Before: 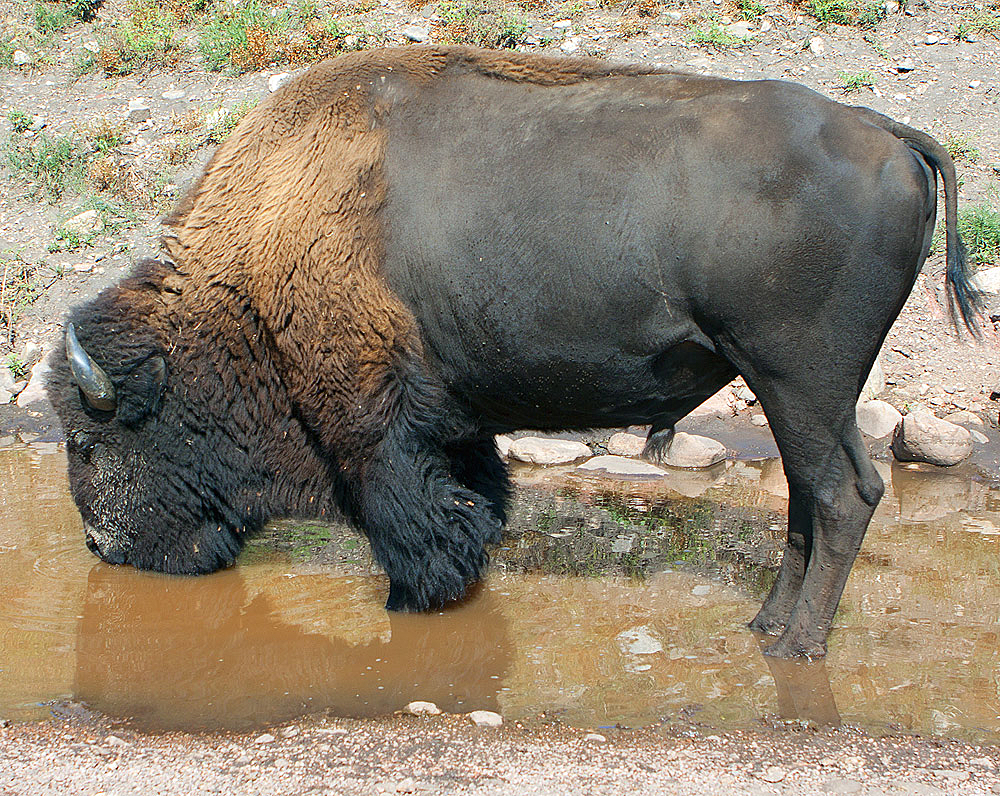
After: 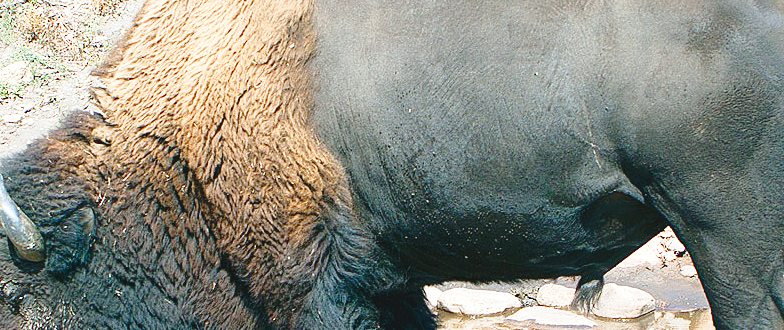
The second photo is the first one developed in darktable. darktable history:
crop: left 7.129%, top 18.728%, right 14.45%, bottom 39.692%
tone curve: curves: ch0 [(0.001, 0.029) (0.084, 0.074) (0.162, 0.165) (0.304, 0.382) (0.466, 0.576) (0.654, 0.741) (0.848, 0.906) (0.984, 0.963)]; ch1 [(0, 0) (0.34, 0.235) (0.46, 0.46) (0.515, 0.502) (0.553, 0.567) (0.764, 0.815) (1, 1)]; ch2 [(0, 0) (0.44, 0.458) (0.479, 0.492) (0.524, 0.507) (0.547, 0.579) (0.673, 0.712) (1, 1)], preserve colors none
color balance rgb: shadows lift › luminance -7.398%, shadows lift › chroma 2.184%, shadows lift › hue 197.74°, global offset › luminance 0.685%, perceptual saturation grading › global saturation 0.97%, perceptual saturation grading › highlights -31.725%, perceptual saturation grading › mid-tones 5.888%, perceptual saturation grading › shadows 18.018%, perceptual brilliance grading › global brilliance 17.441%, global vibrance 11.148%
